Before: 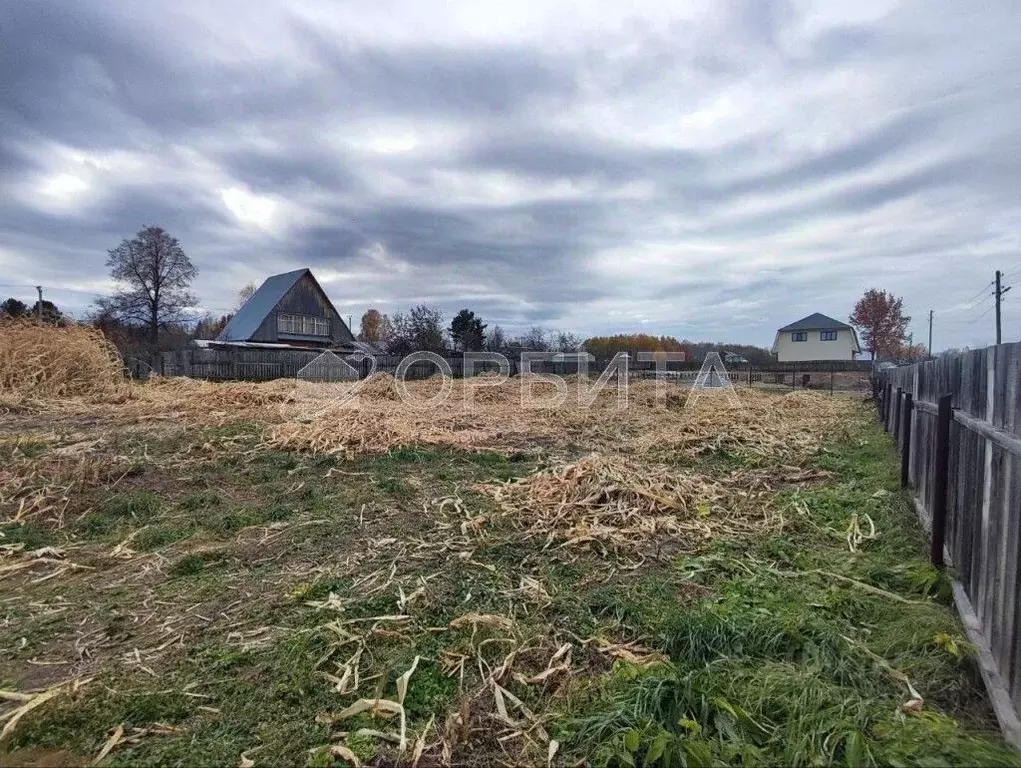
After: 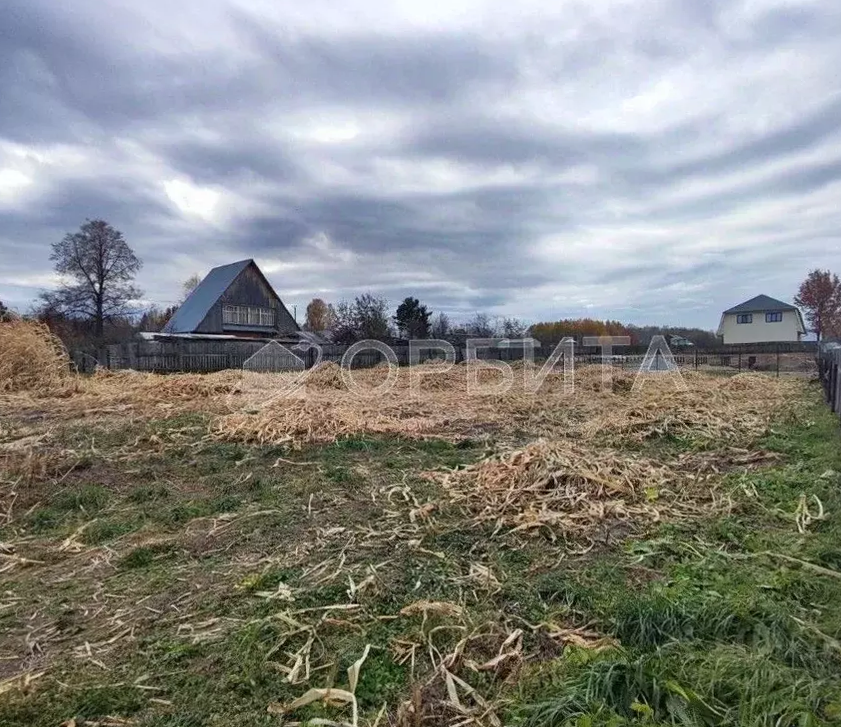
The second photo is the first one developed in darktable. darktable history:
crop and rotate: angle 1°, left 4.281%, top 0.642%, right 11.383%, bottom 2.486%
